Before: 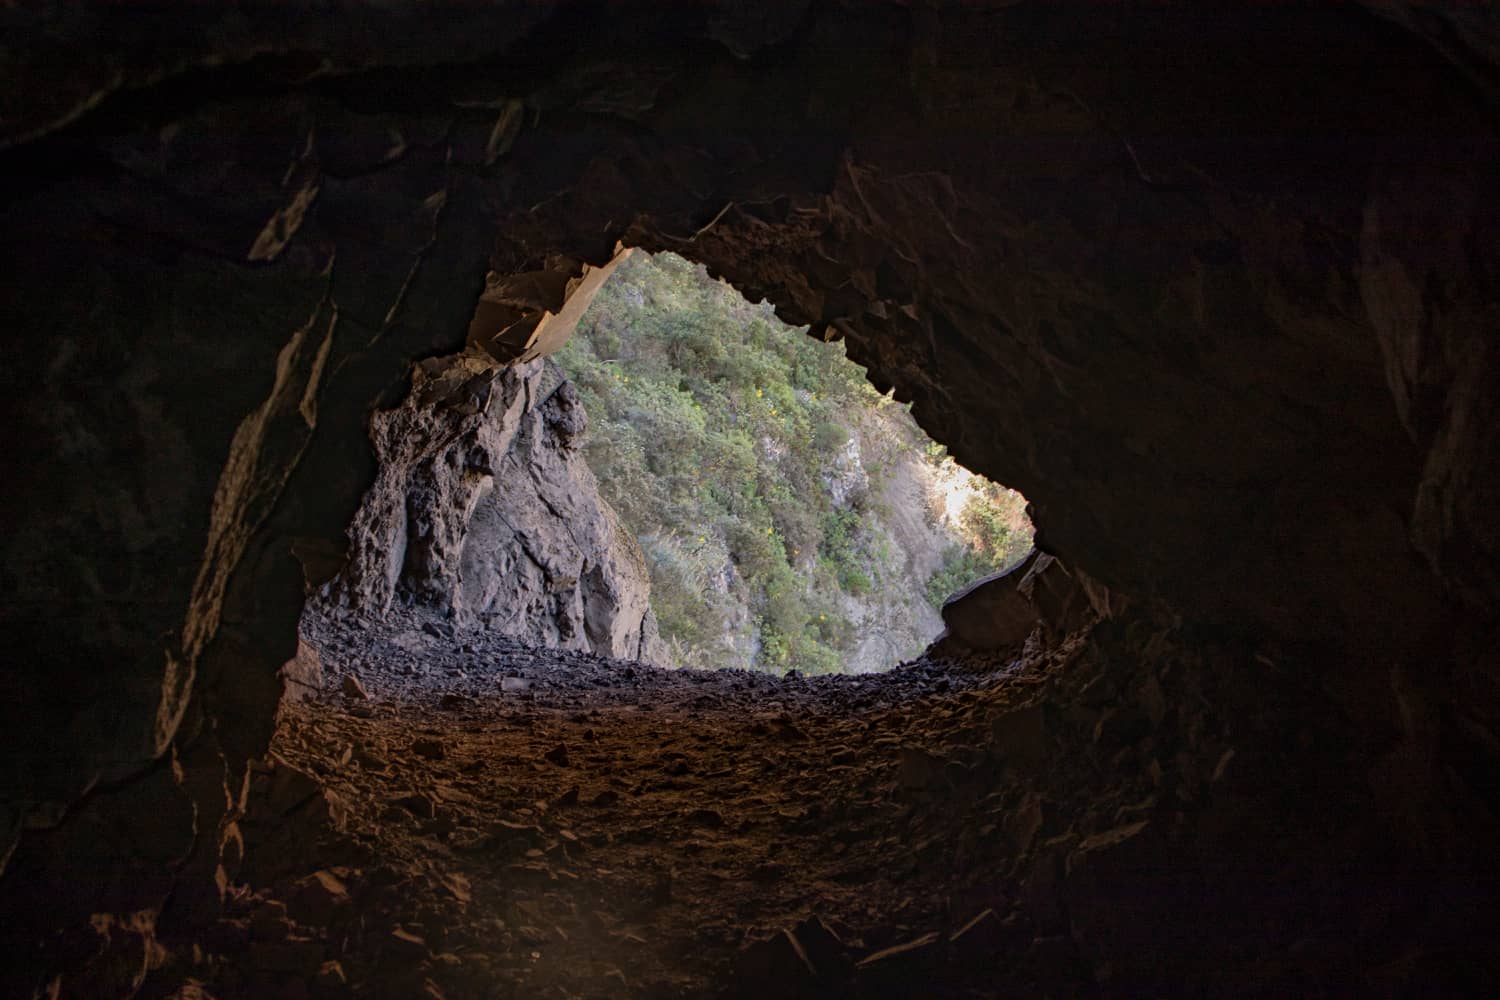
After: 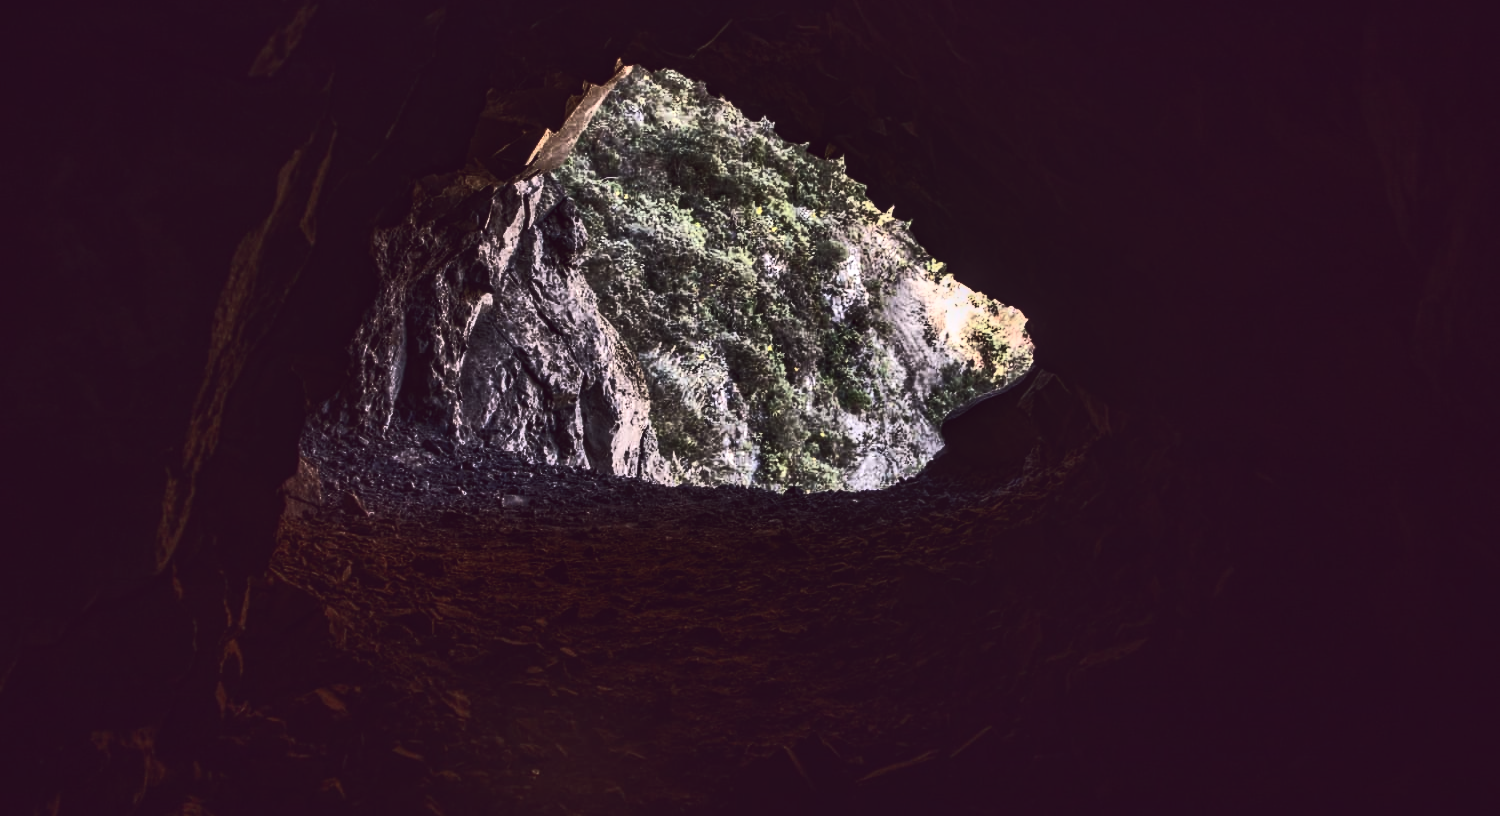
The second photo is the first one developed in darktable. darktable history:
base curve: curves: ch0 [(0, 0) (0.028, 0.03) (0.105, 0.232) (0.387, 0.748) (0.754, 0.968) (1, 1)]
crop and rotate: top 18.352%
shadows and highlights: soften with gaussian
exposure: black level correction -0.036, exposure -0.494 EV, compensate highlight preservation false
color balance rgb: global offset › chroma 0.285%, global offset › hue 319.77°, perceptual saturation grading › global saturation -0.539%, perceptual brilliance grading › highlights 1.676%, perceptual brilliance grading › mid-tones -49.505%, perceptual brilliance grading › shadows -50.218%
local contrast: detail 130%
contrast brightness saturation: contrast 0.4, brightness 0.102, saturation 0.207
